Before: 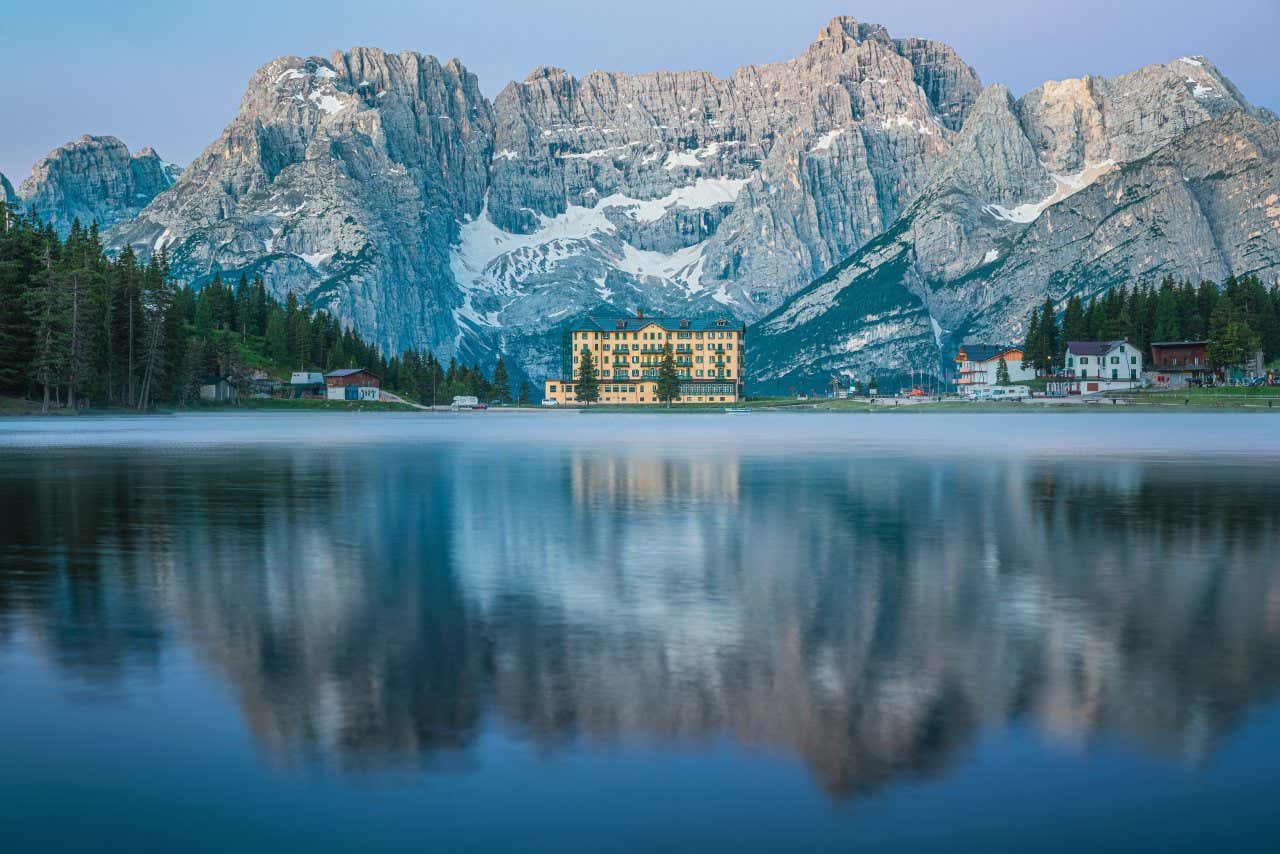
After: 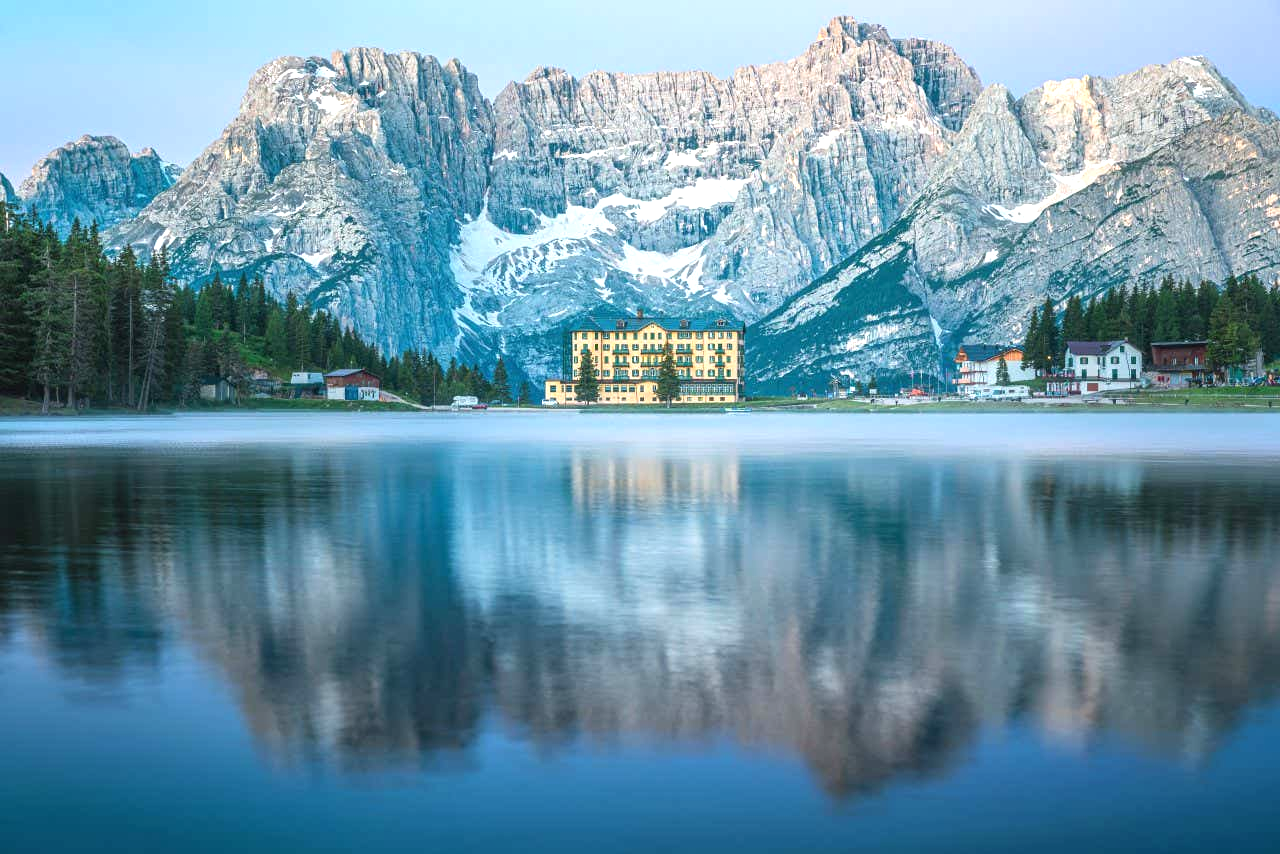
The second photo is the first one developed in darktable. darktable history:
tone equalizer: -8 EV -0.725 EV, -7 EV -0.712 EV, -6 EV -0.623 EV, -5 EV -0.41 EV, -3 EV 0.401 EV, -2 EV 0.6 EV, -1 EV 0.698 EV, +0 EV 0.734 EV, smoothing diameter 24.77%, edges refinement/feathering 7.26, preserve details guided filter
